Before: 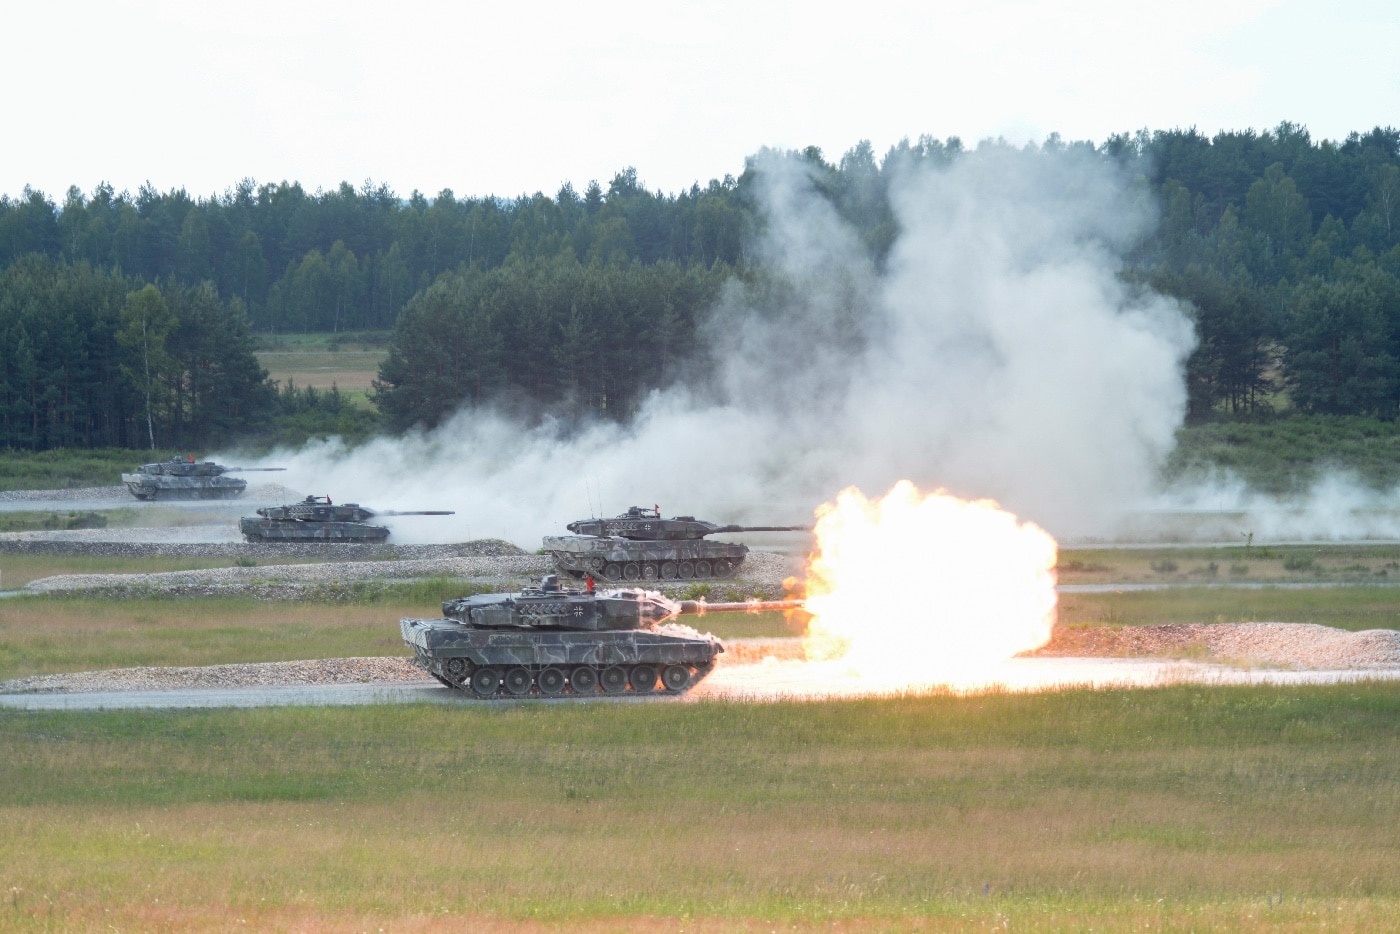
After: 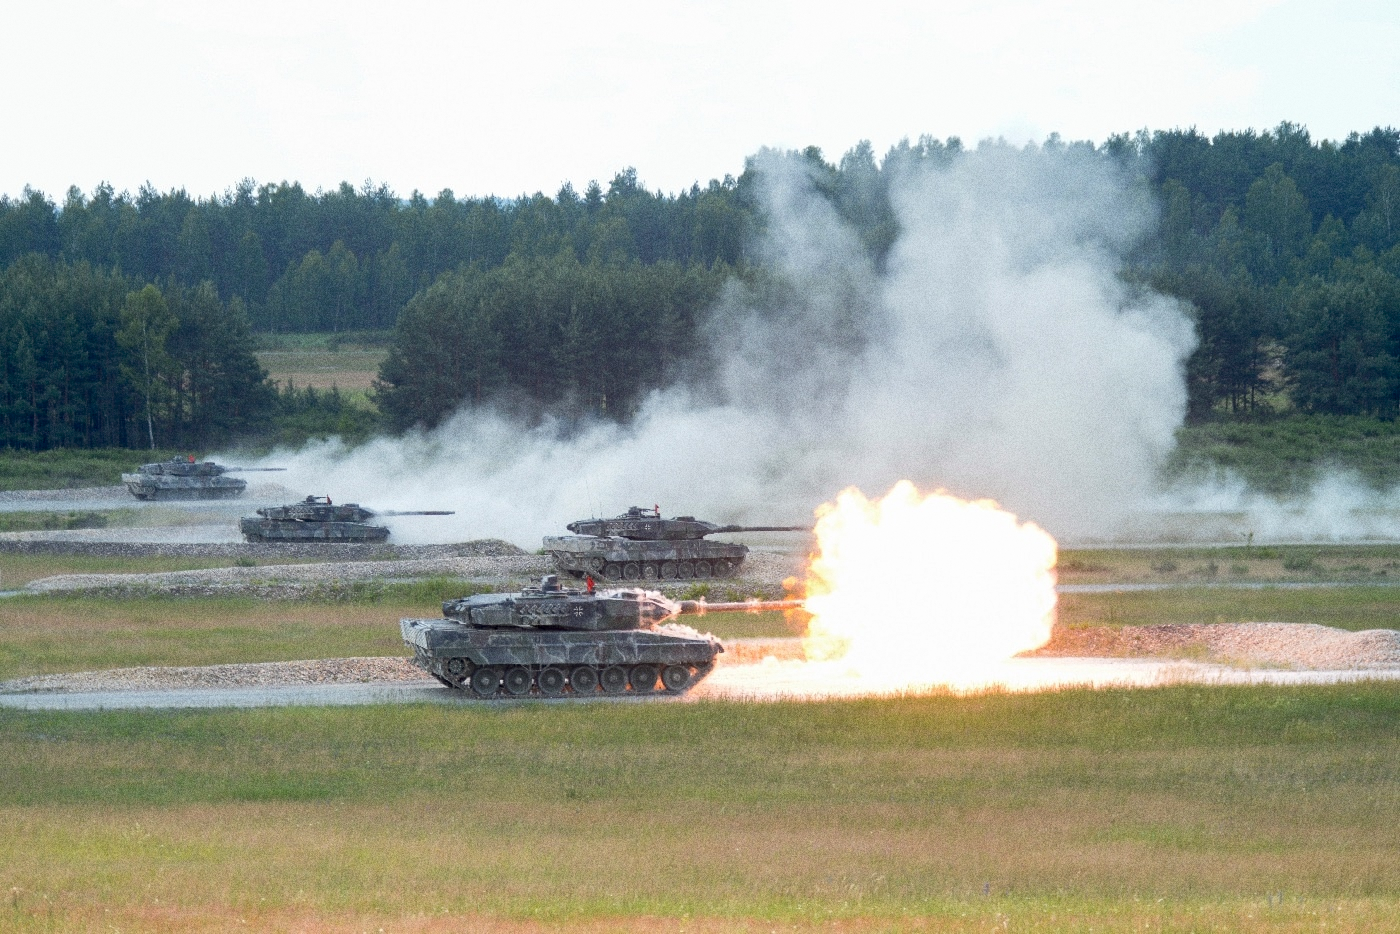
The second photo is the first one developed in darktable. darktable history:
grain: coarseness 11.82 ISO, strength 36.67%, mid-tones bias 74.17%
exposure: black level correction 0.012, compensate highlight preservation false
